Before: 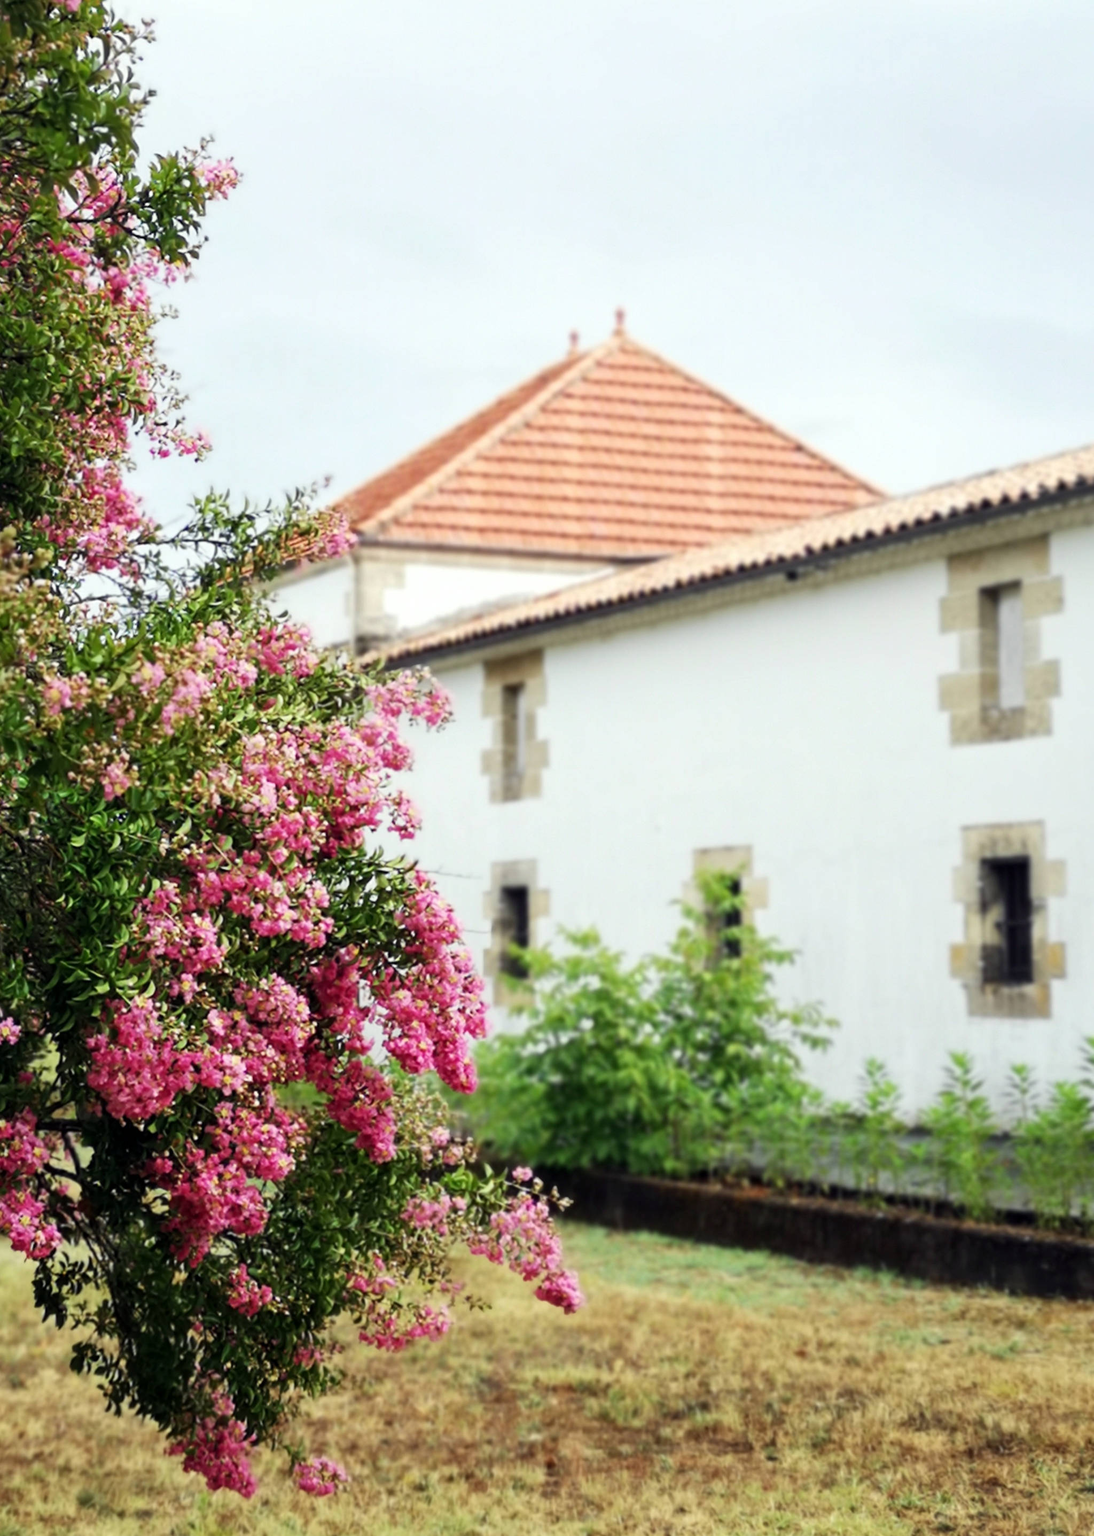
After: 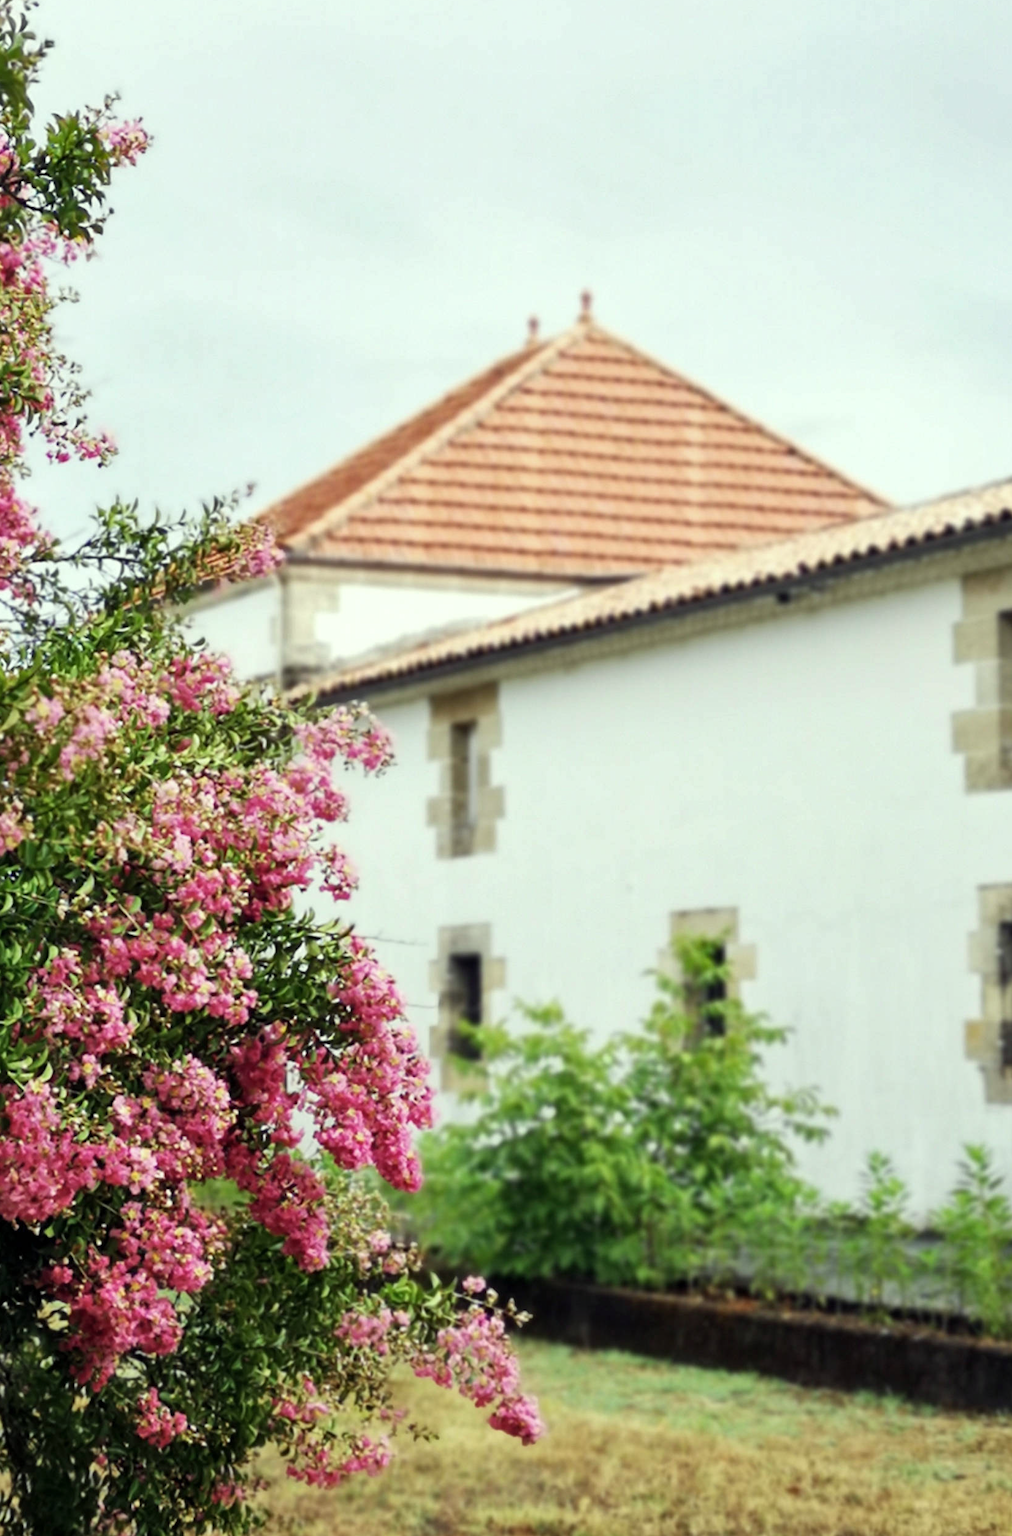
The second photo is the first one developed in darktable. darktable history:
color correction: highlights a* -4.54, highlights b* 5.05, saturation 0.936
shadows and highlights: shadows 32.25, highlights -33.02, soften with gaussian
crop: left 10.018%, top 3.585%, right 9.302%, bottom 9.253%
